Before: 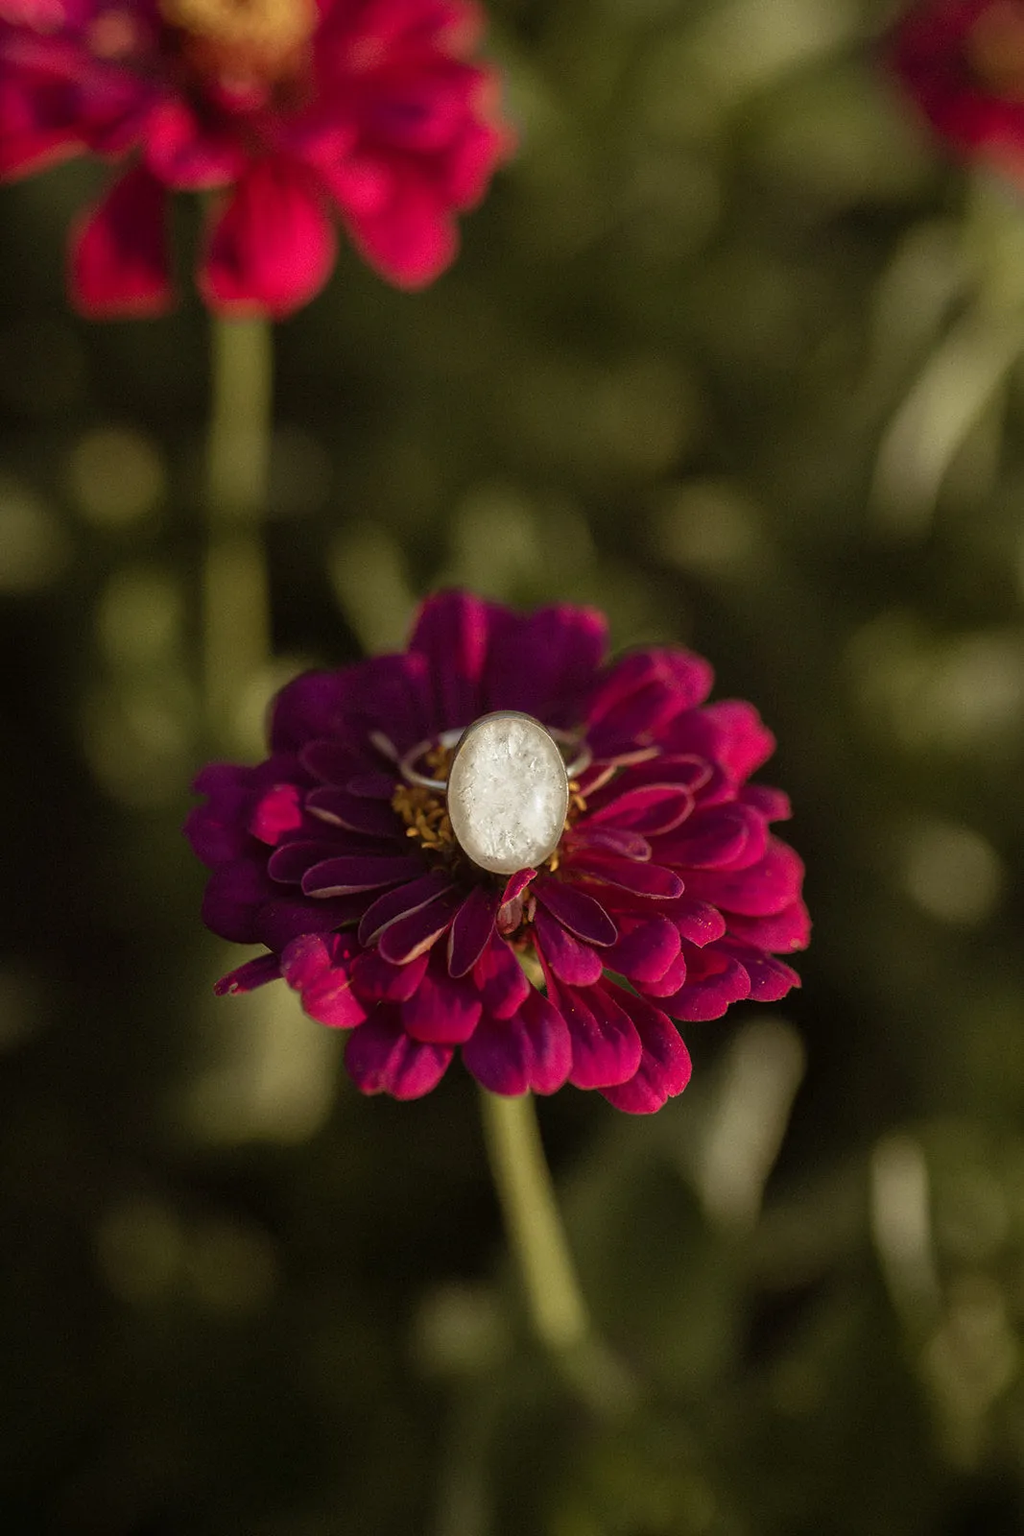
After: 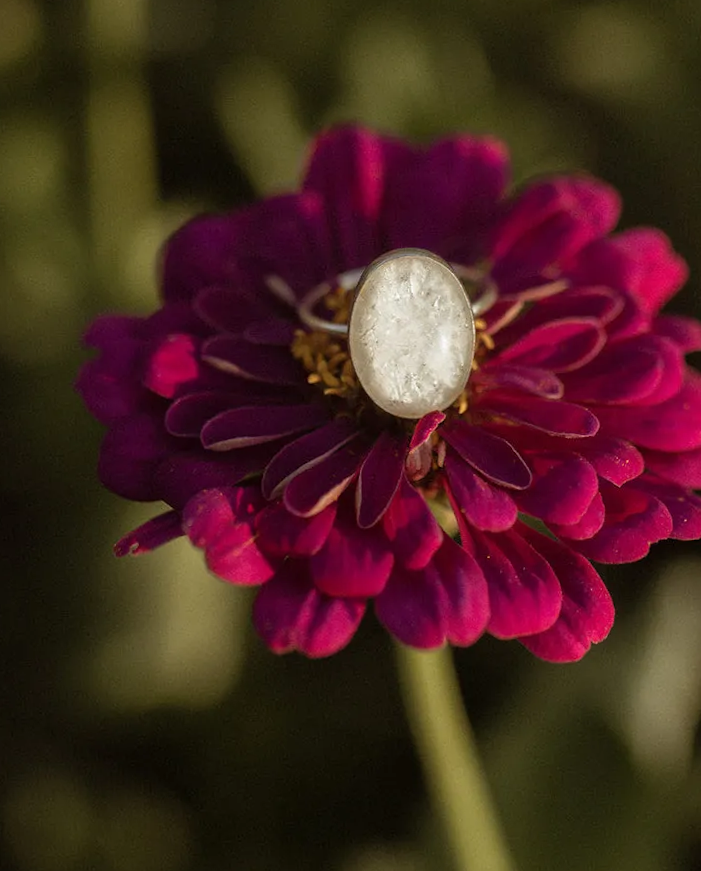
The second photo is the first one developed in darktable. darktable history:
rotate and perspective: rotation -2.29°, automatic cropping off
base curve: exposure shift 0, preserve colors none
crop: left 13.312%, top 31.28%, right 24.627%, bottom 15.582%
